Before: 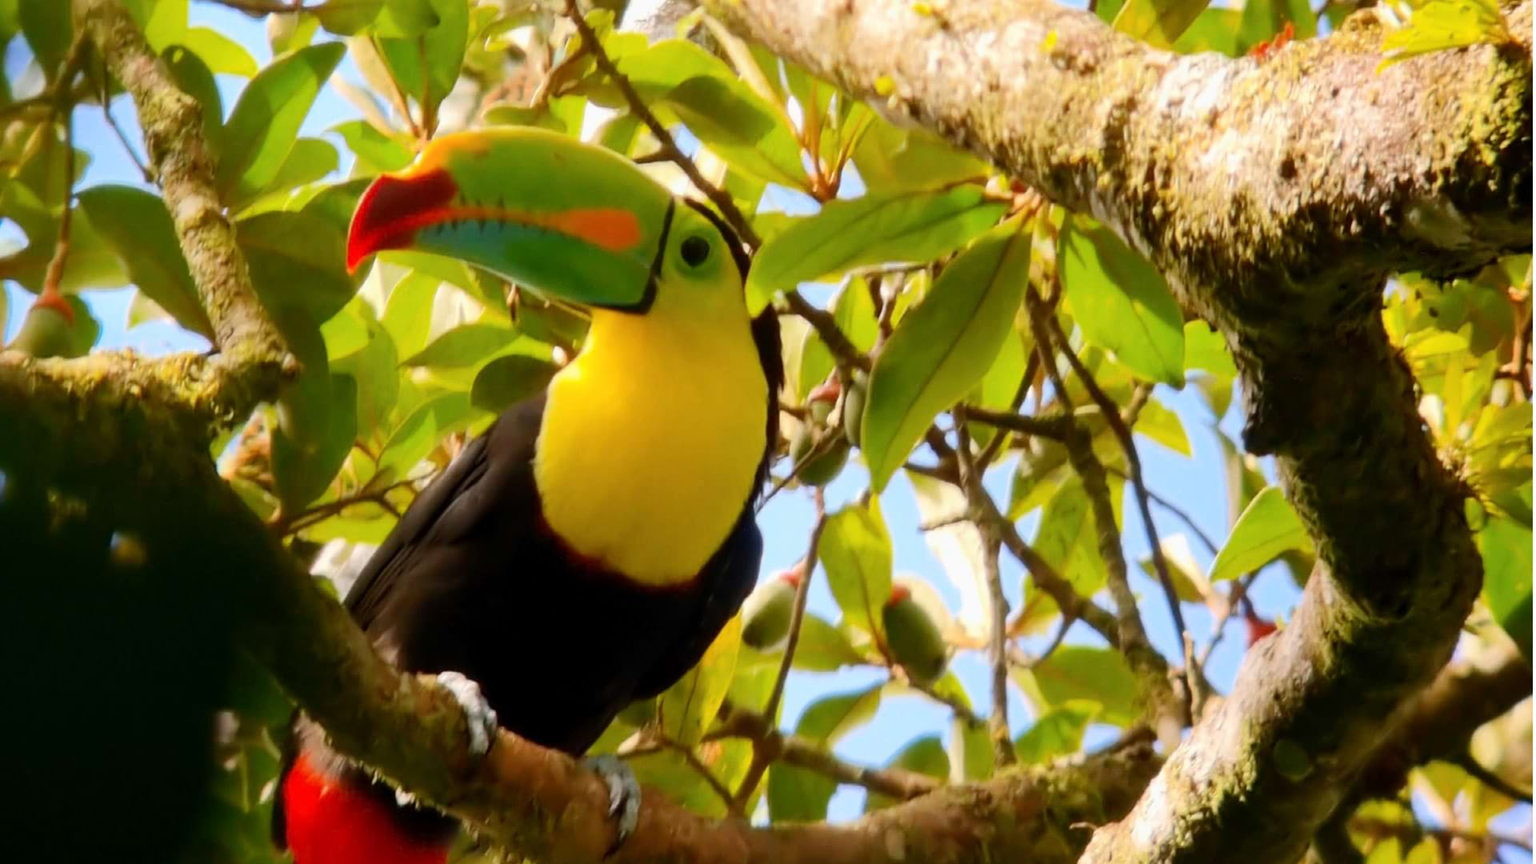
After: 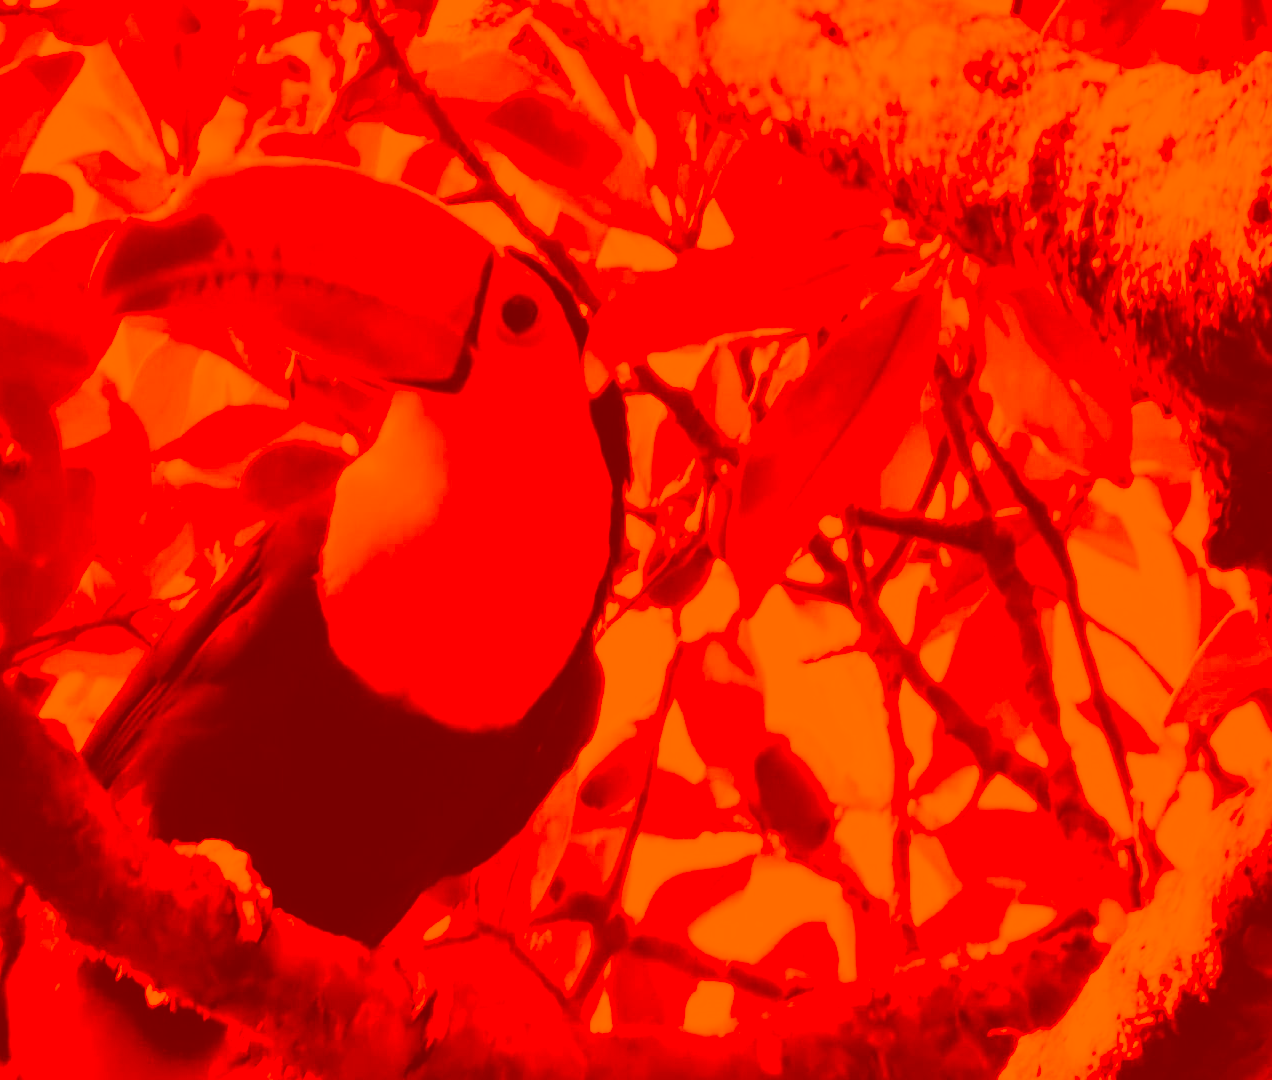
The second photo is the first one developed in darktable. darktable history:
crop and rotate: left 18.209%, right 15.504%
color correction: highlights a* -39.2, highlights b* -39.29, shadows a* -39.88, shadows b* -39.28, saturation -2.95
contrast brightness saturation: contrast 0.201, brightness 0.168, saturation 0.222
color calibration: output gray [0.21, 0.42, 0.37, 0], illuminant custom, x 0.371, y 0.382, temperature 4281.96 K
shadows and highlights: soften with gaussian
base curve: curves: ch0 [(0, 0) (0.005, 0.002) (0.193, 0.295) (0.399, 0.664) (0.75, 0.928) (1, 1)], preserve colors none
